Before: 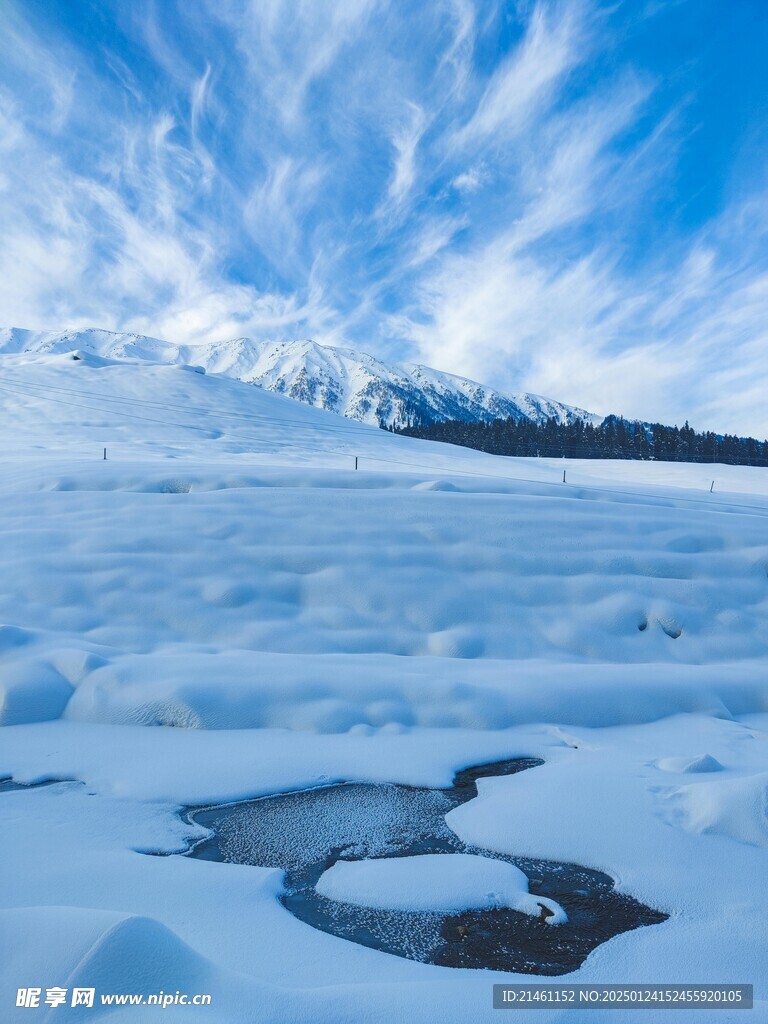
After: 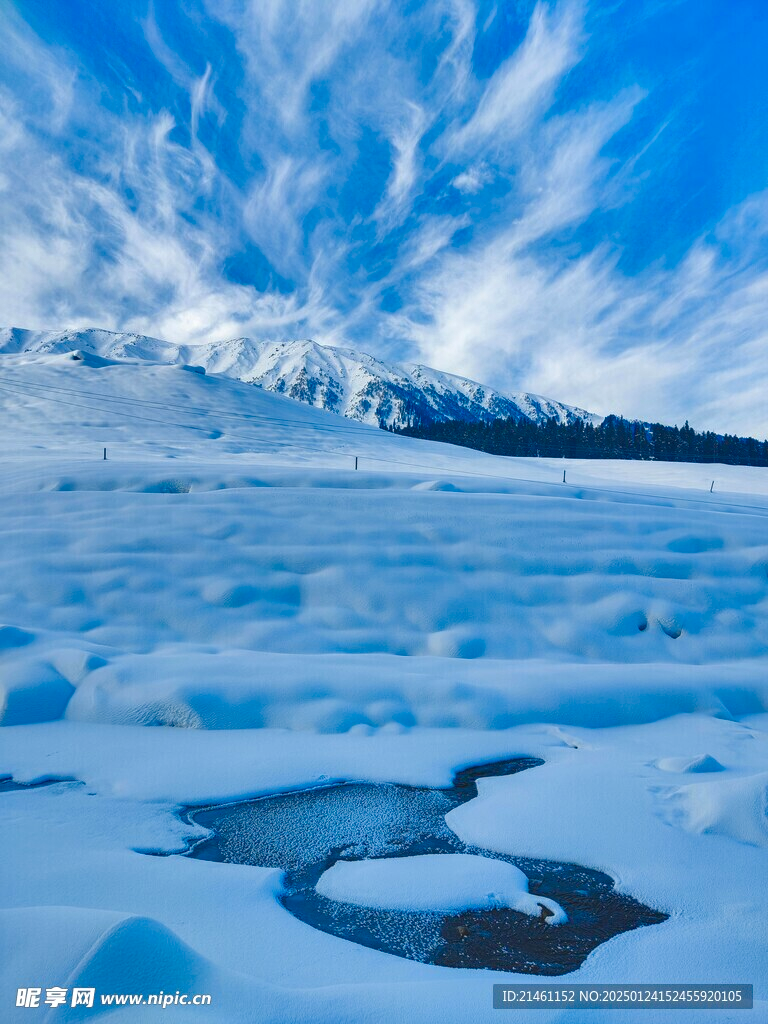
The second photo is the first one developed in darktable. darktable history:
color balance rgb: perceptual saturation grading › global saturation 26.243%, perceptual saturation grading › highlights -28.123%, perceptual saturation grading › mid-tones 15.12%, perceptual saturation grading › shadows 33.061%, perceptual brilliance grading › global brilliance 2.683%, perceptual brilliance grading › highlights -2.379%, perceptual brilliance grading › shadows 2.704%, global vibrance 14.301%
shadows and highlights: radius 100.93, shadows 50.61, highlights -65.12, soften with gaussian
tone equalizer: on, module defaults
